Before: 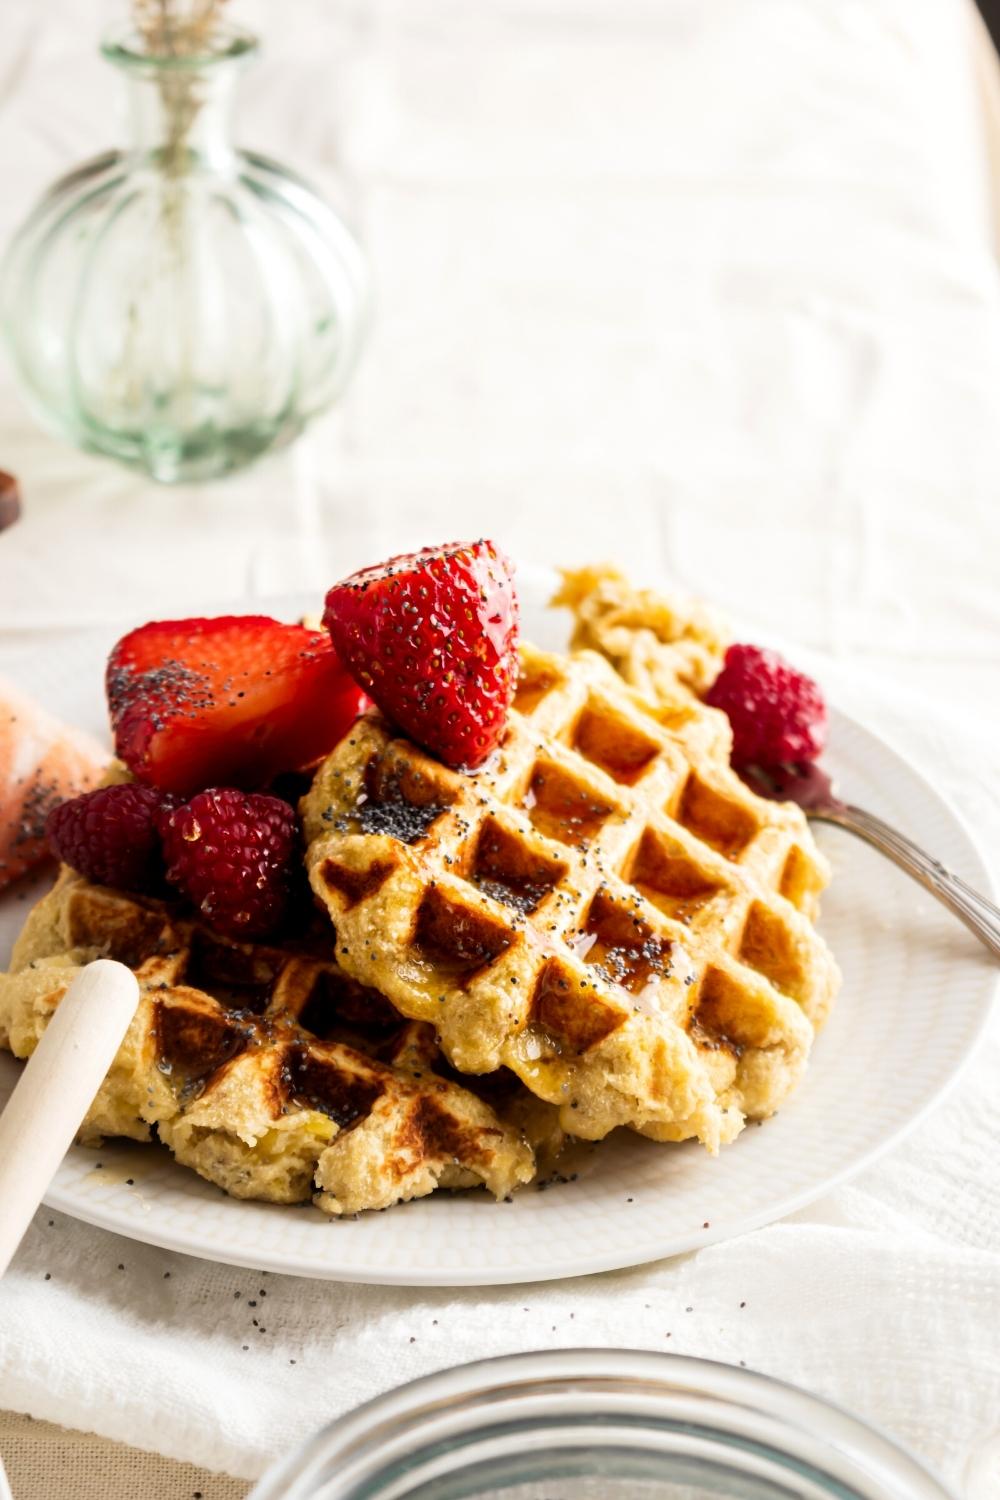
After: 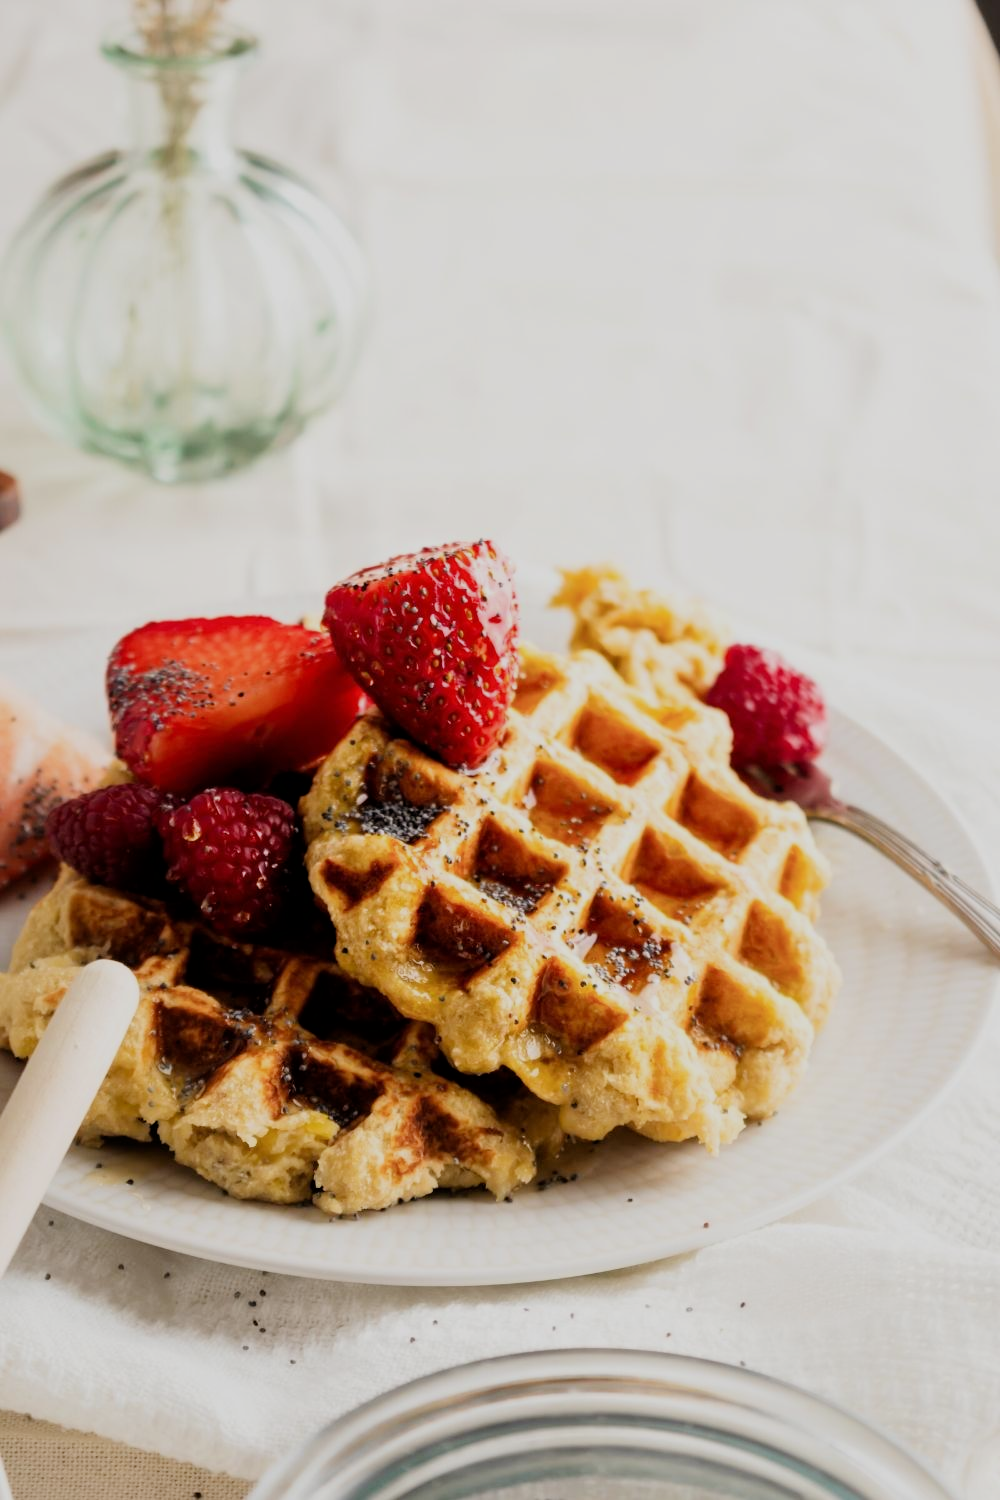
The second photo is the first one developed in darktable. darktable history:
filmic rgb: black relative exposure -8.02 EV, white relative exposure 4 EV, threshold 2.98 EV, hardness 4.15, contrast 0.921, iterations of high-quality reconstruction 0, enable highlight reconstruction true
